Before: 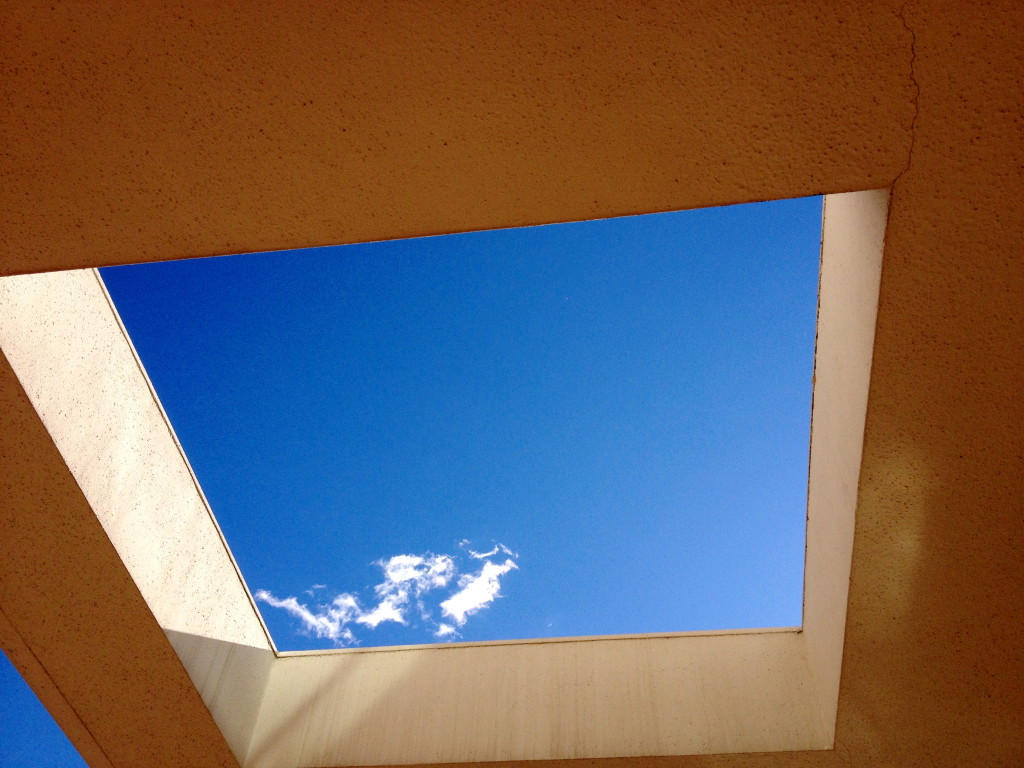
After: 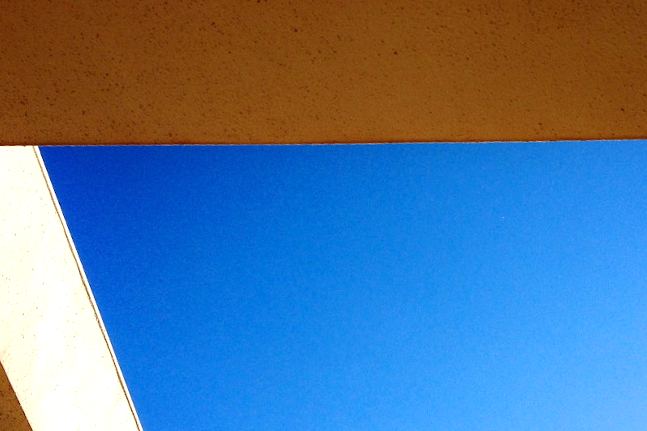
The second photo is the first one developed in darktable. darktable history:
tone equalizer: -8 EV 0.001 EV, -7 EV -0.002 EV, -6 EV 0.002 EV, -5 EV -0.03 EV, -4 EV -0.116 EV, -3 EV -0.169 EV, -2 EV 0.24 EV, -1 EV 0.702 EV, +0 EV 0.493 EV
crop and rotate: angle -4.99°, left 2.122%, top 6.945%, right 27.566%, bottom 30.519%
color correction: highlights a* -2.68, highlights b* 2.57
